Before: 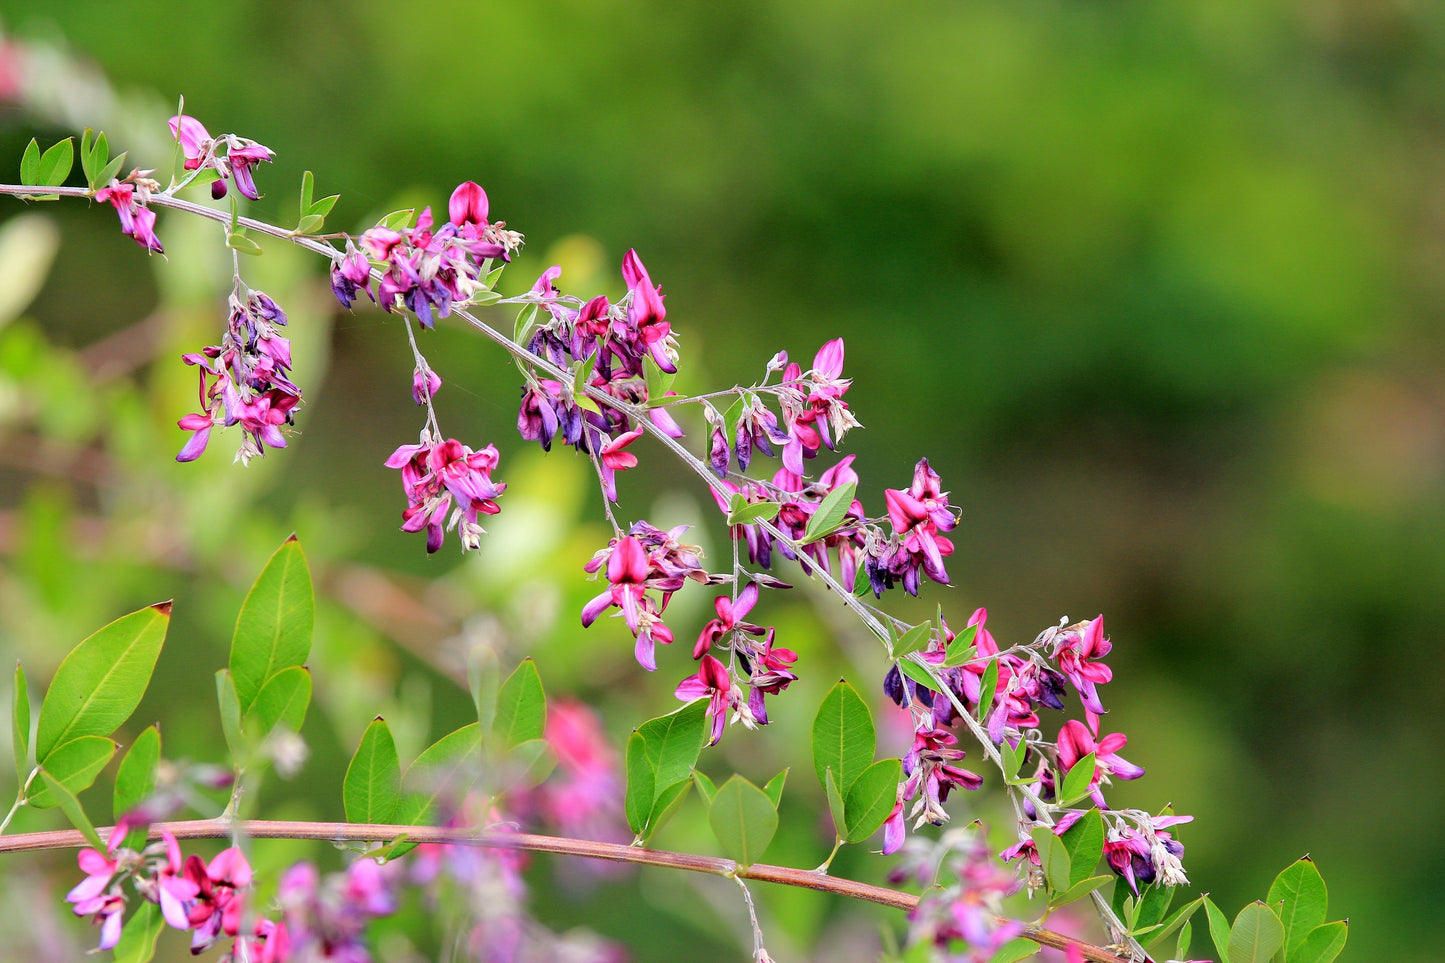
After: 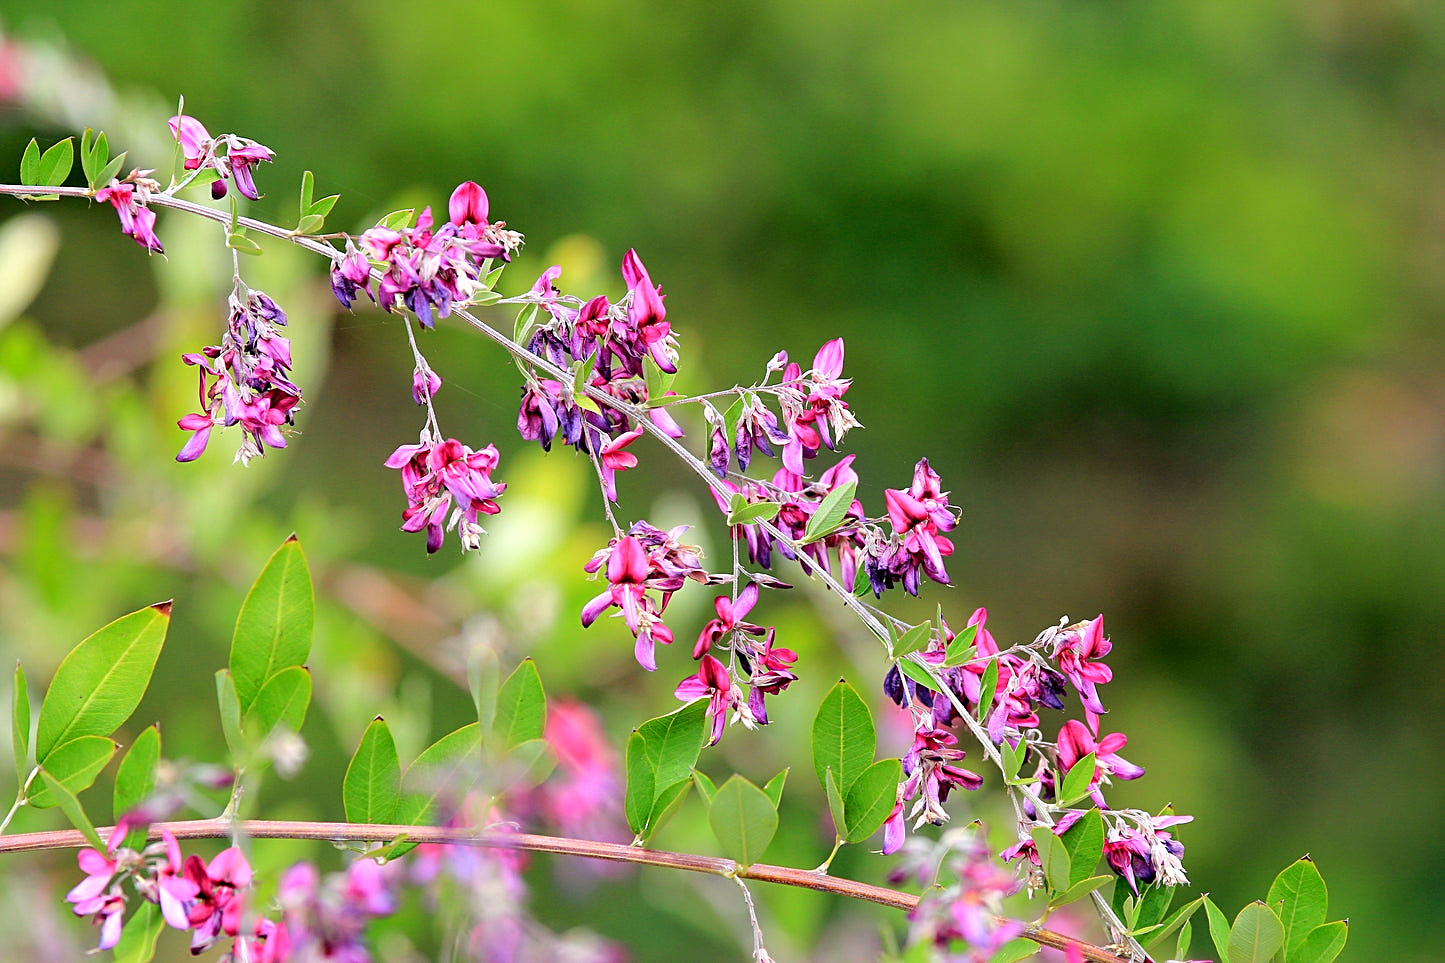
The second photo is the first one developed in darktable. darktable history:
exposure: black level correction 0.001, exposure 0.193 EV, compensate highlight preservation false
sharpen: amount 0.499
